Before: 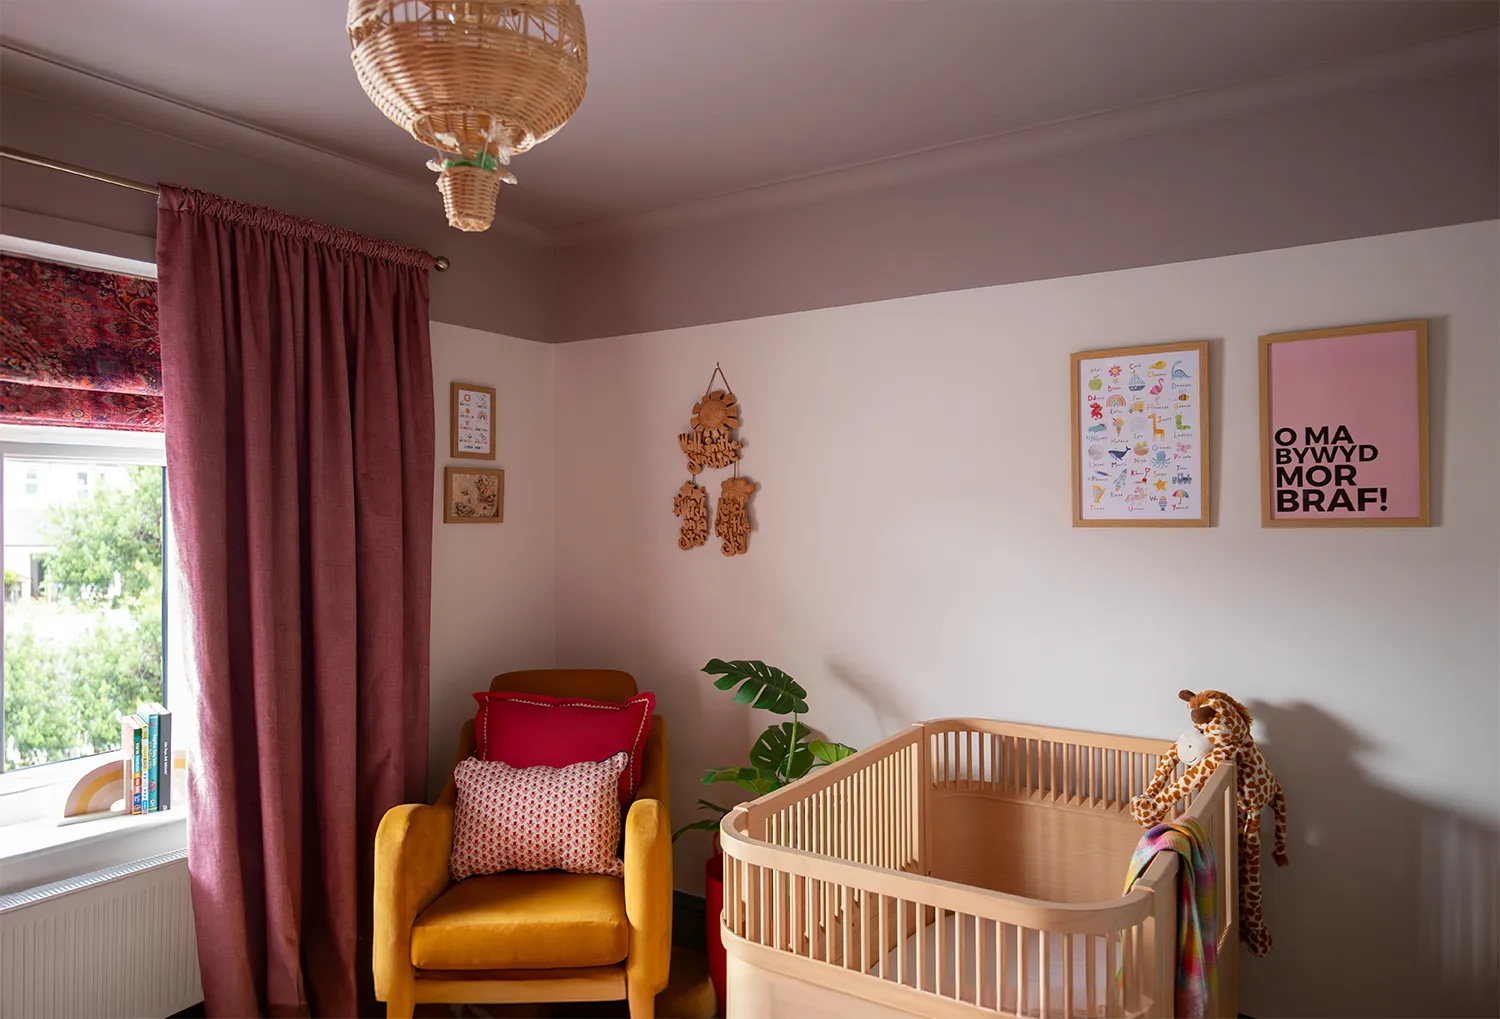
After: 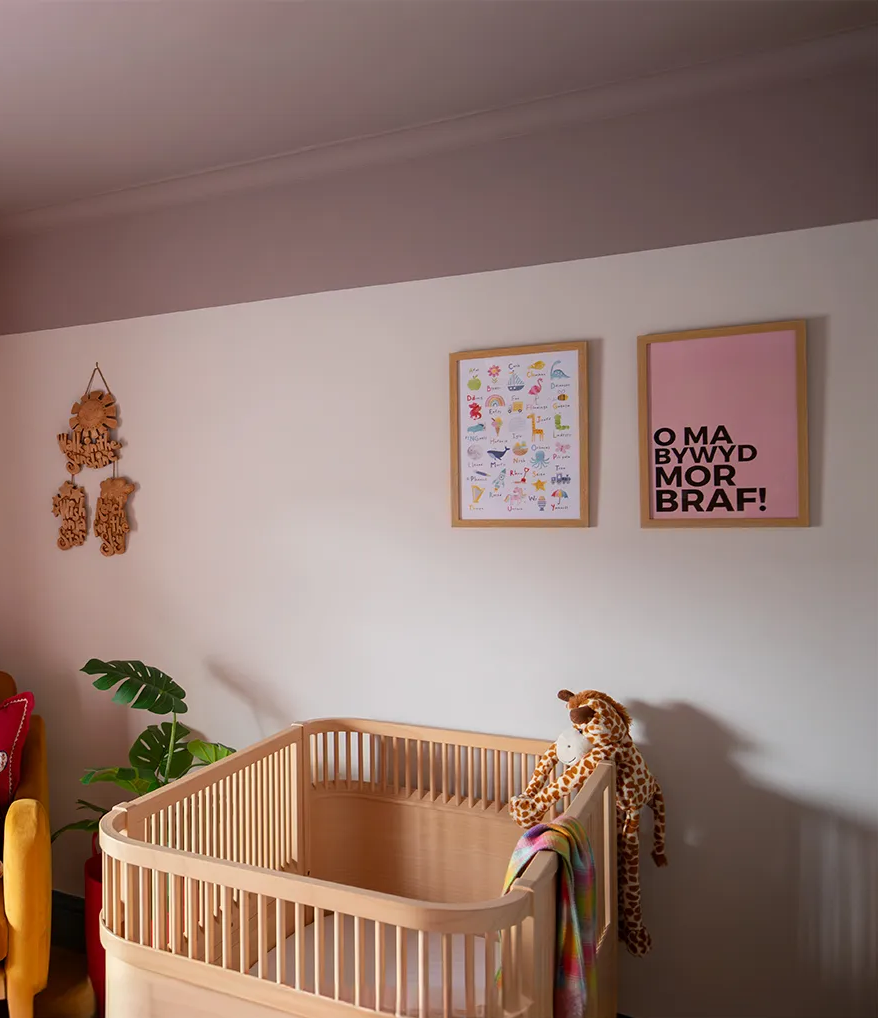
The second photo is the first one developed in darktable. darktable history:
crop: left 41.407%
